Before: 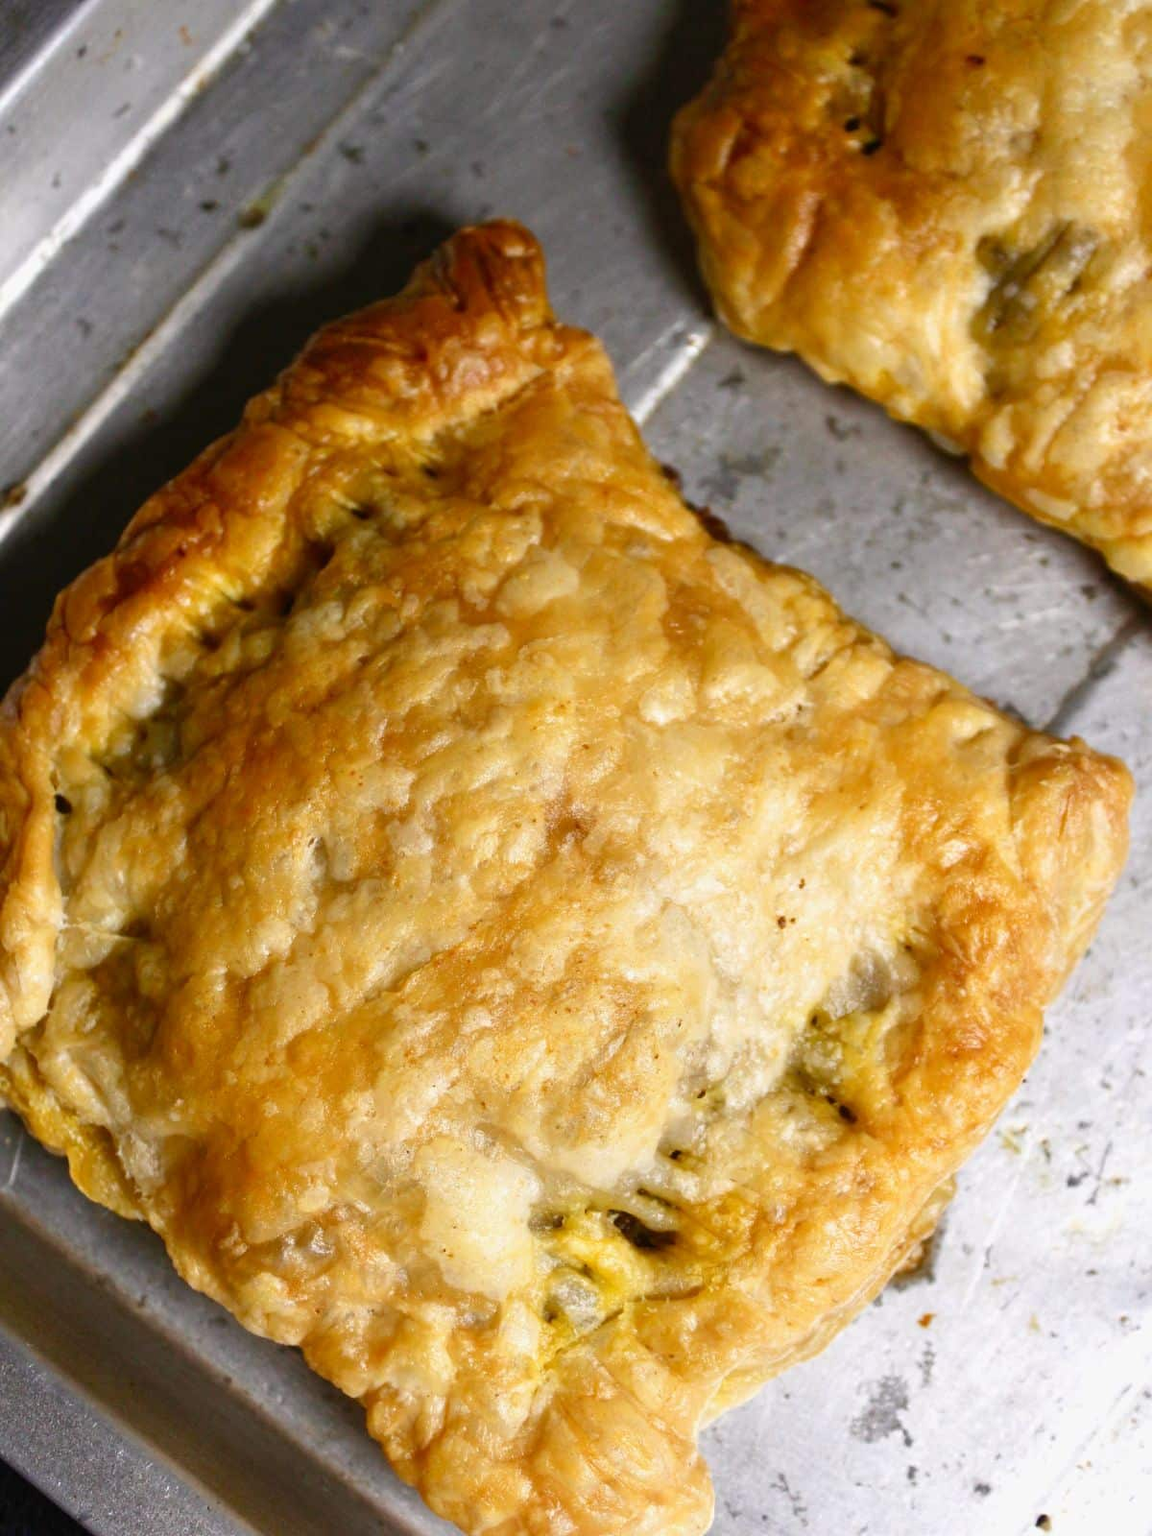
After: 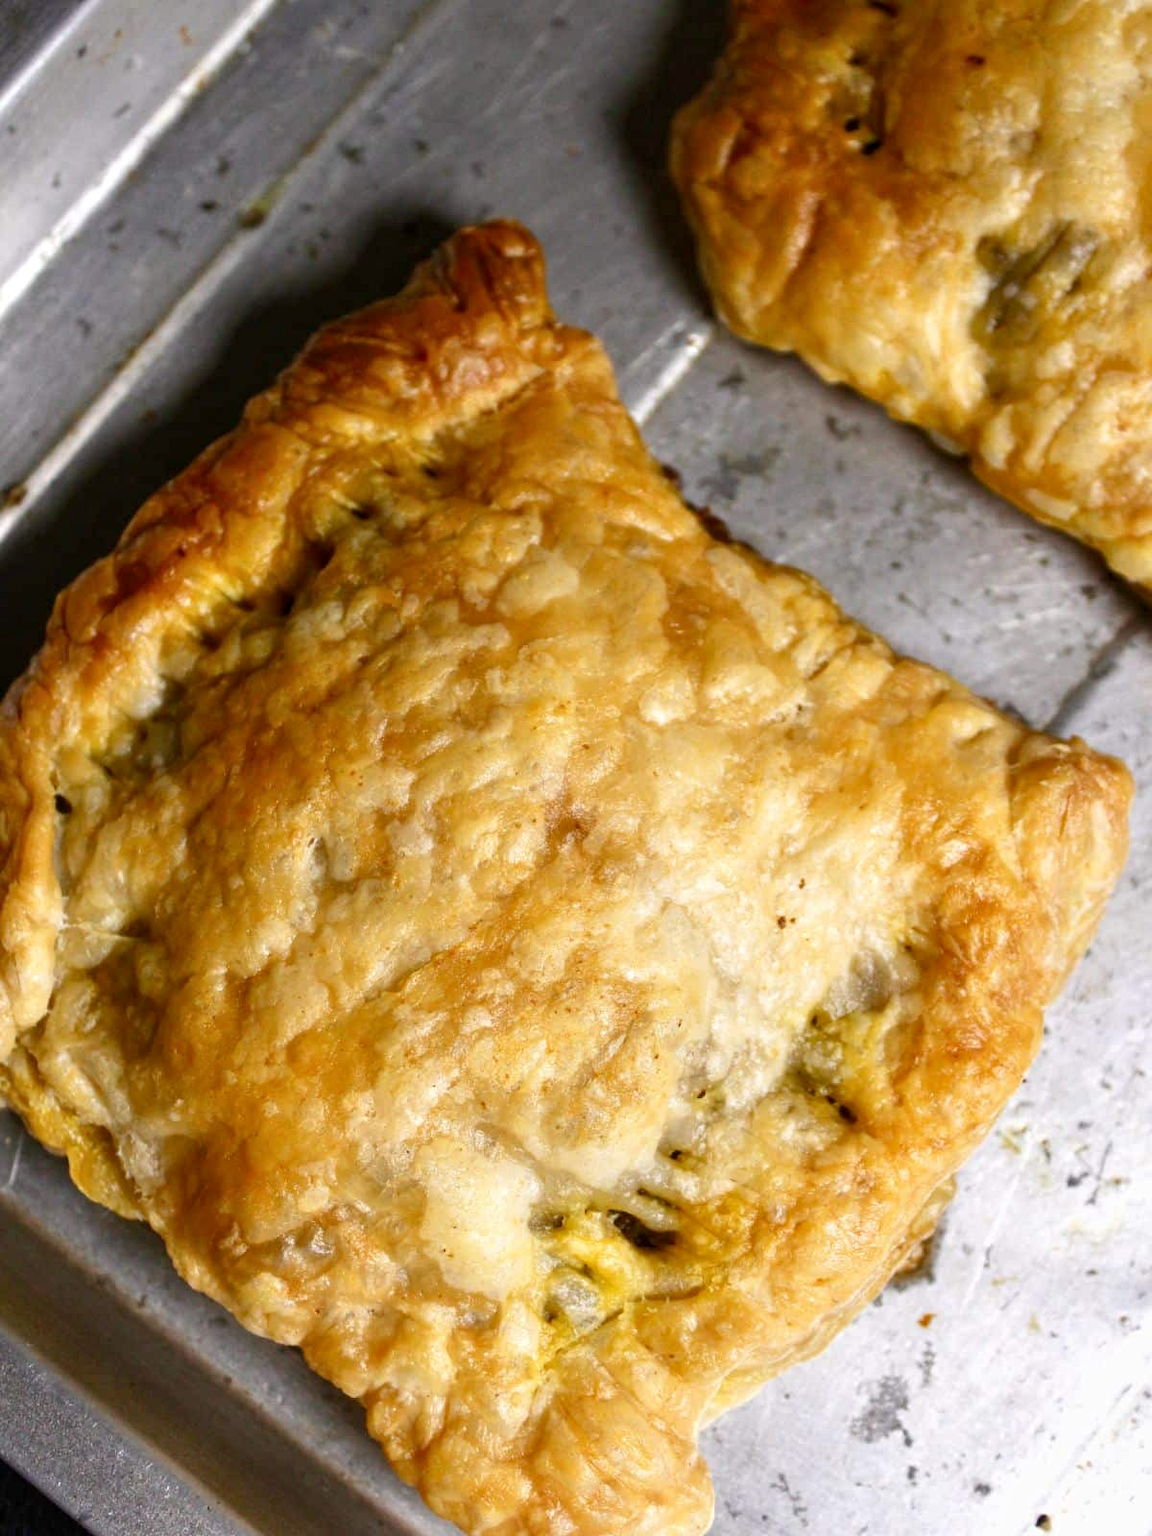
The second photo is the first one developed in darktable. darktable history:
local contrast: highlights 107%, shadows 102%, detail 120%, midtone range 0.2
